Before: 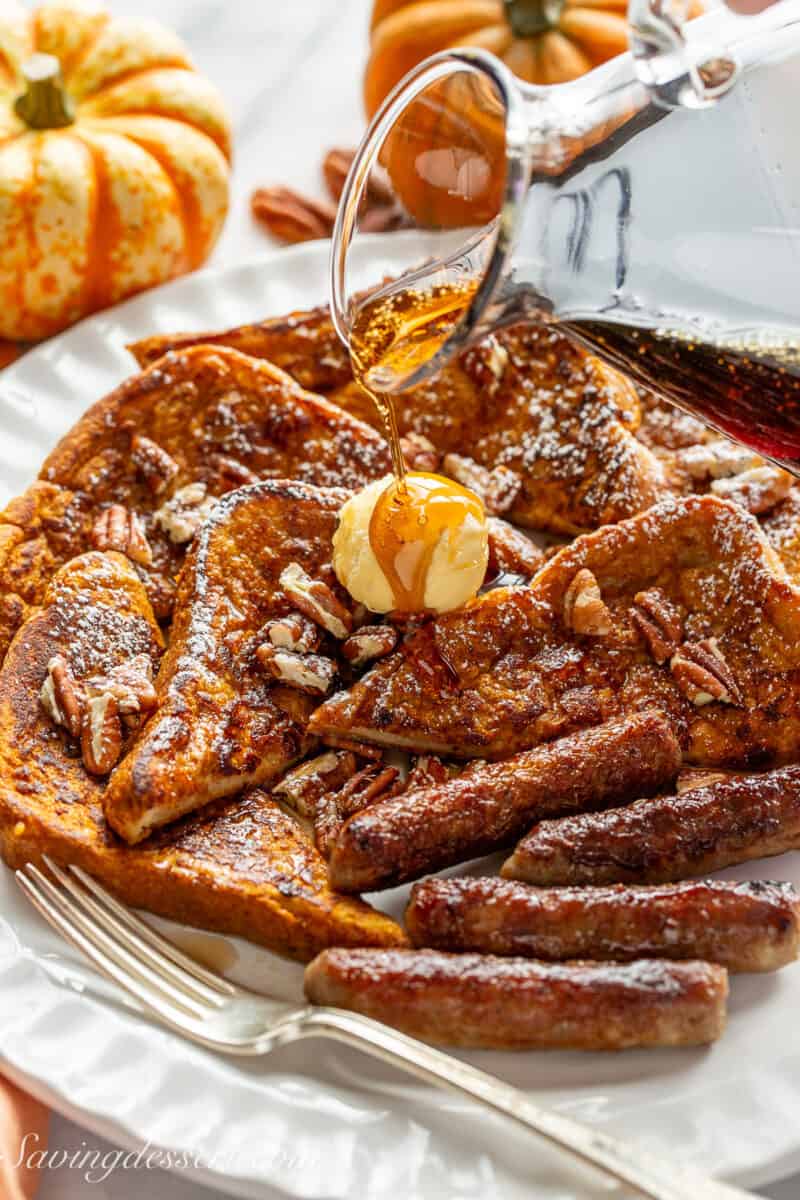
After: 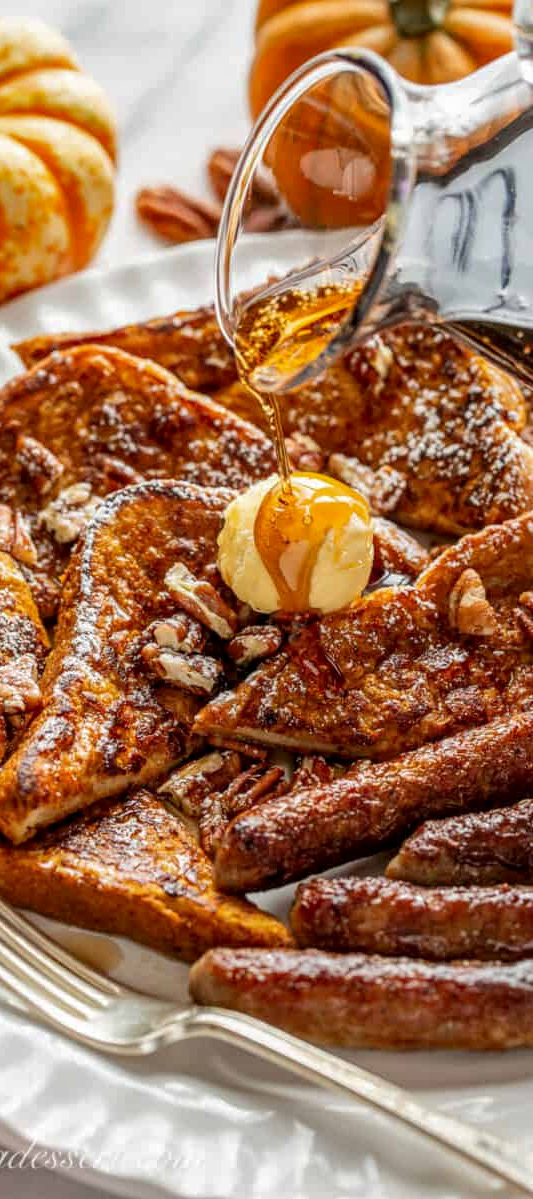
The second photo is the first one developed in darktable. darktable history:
shadows and highlights: shadows -20.44, white point adjustment -2.03, highlights -34.89
crop and rotate: left 14.452%, right 18.81%
local contrast: on, module defaults
